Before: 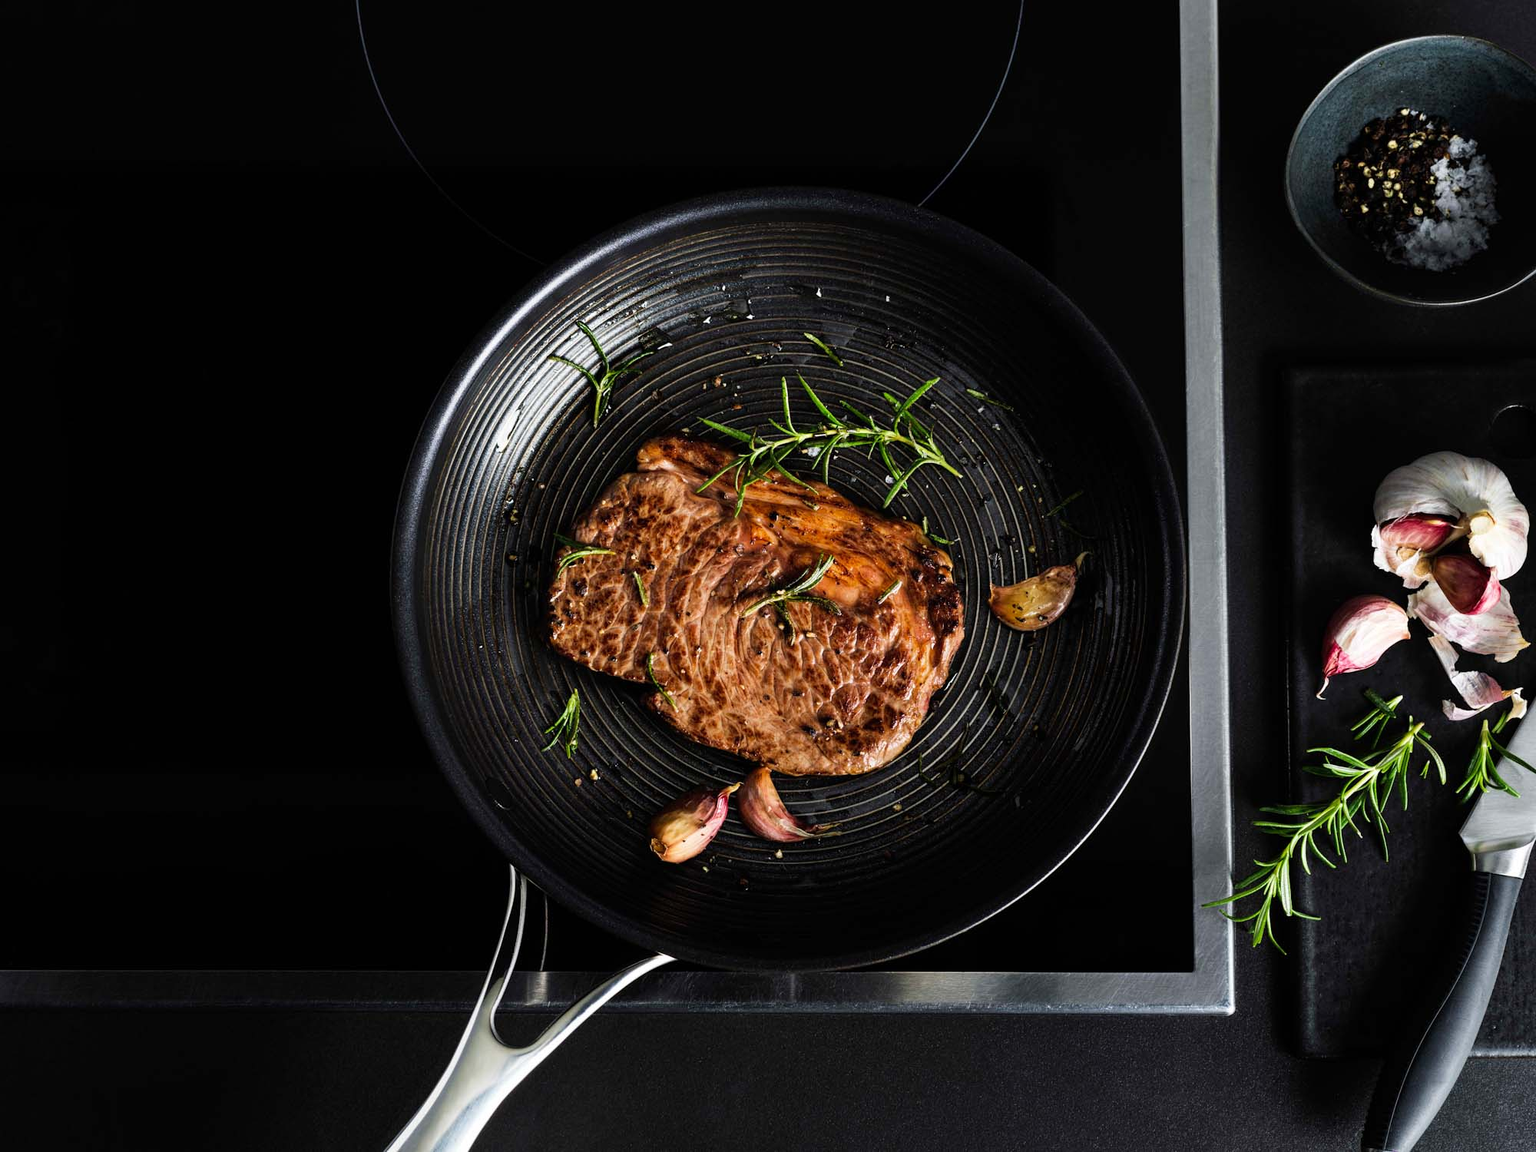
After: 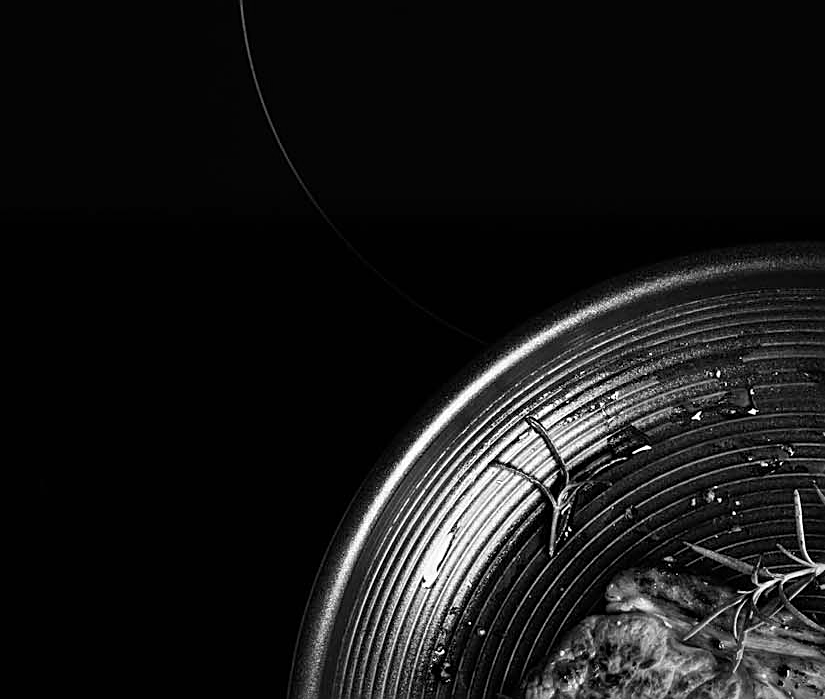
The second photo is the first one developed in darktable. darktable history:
color balance rgb: highlights gain › chroma 1.617%, highlights gain › hue 57.51°, linear chroma grading › global chroma 15.348%, perceptual saturation grading › global saturation 20%, perceptual saturation grading › highlights -25.472%, perceptual saturation grading › shadows 49.445%
color zones: curves: ch0 [(0, 0.613) (0.01, 0.613) (0.245, 0.448) (0.498, 0.529) (0.642, 0.665) (0.879, 0.777) (0.99, 0.613)]; ch1 [(0, 0) (0.143, 0) (0.286, 0) (0.429, 0) (0.571, 0) (0.714, 0) (0.857, 0)]
crop and rotate: left 11.204%, top 0.09%, right 47.517%, bottom 53.263%
sharpen: on, module defaults
